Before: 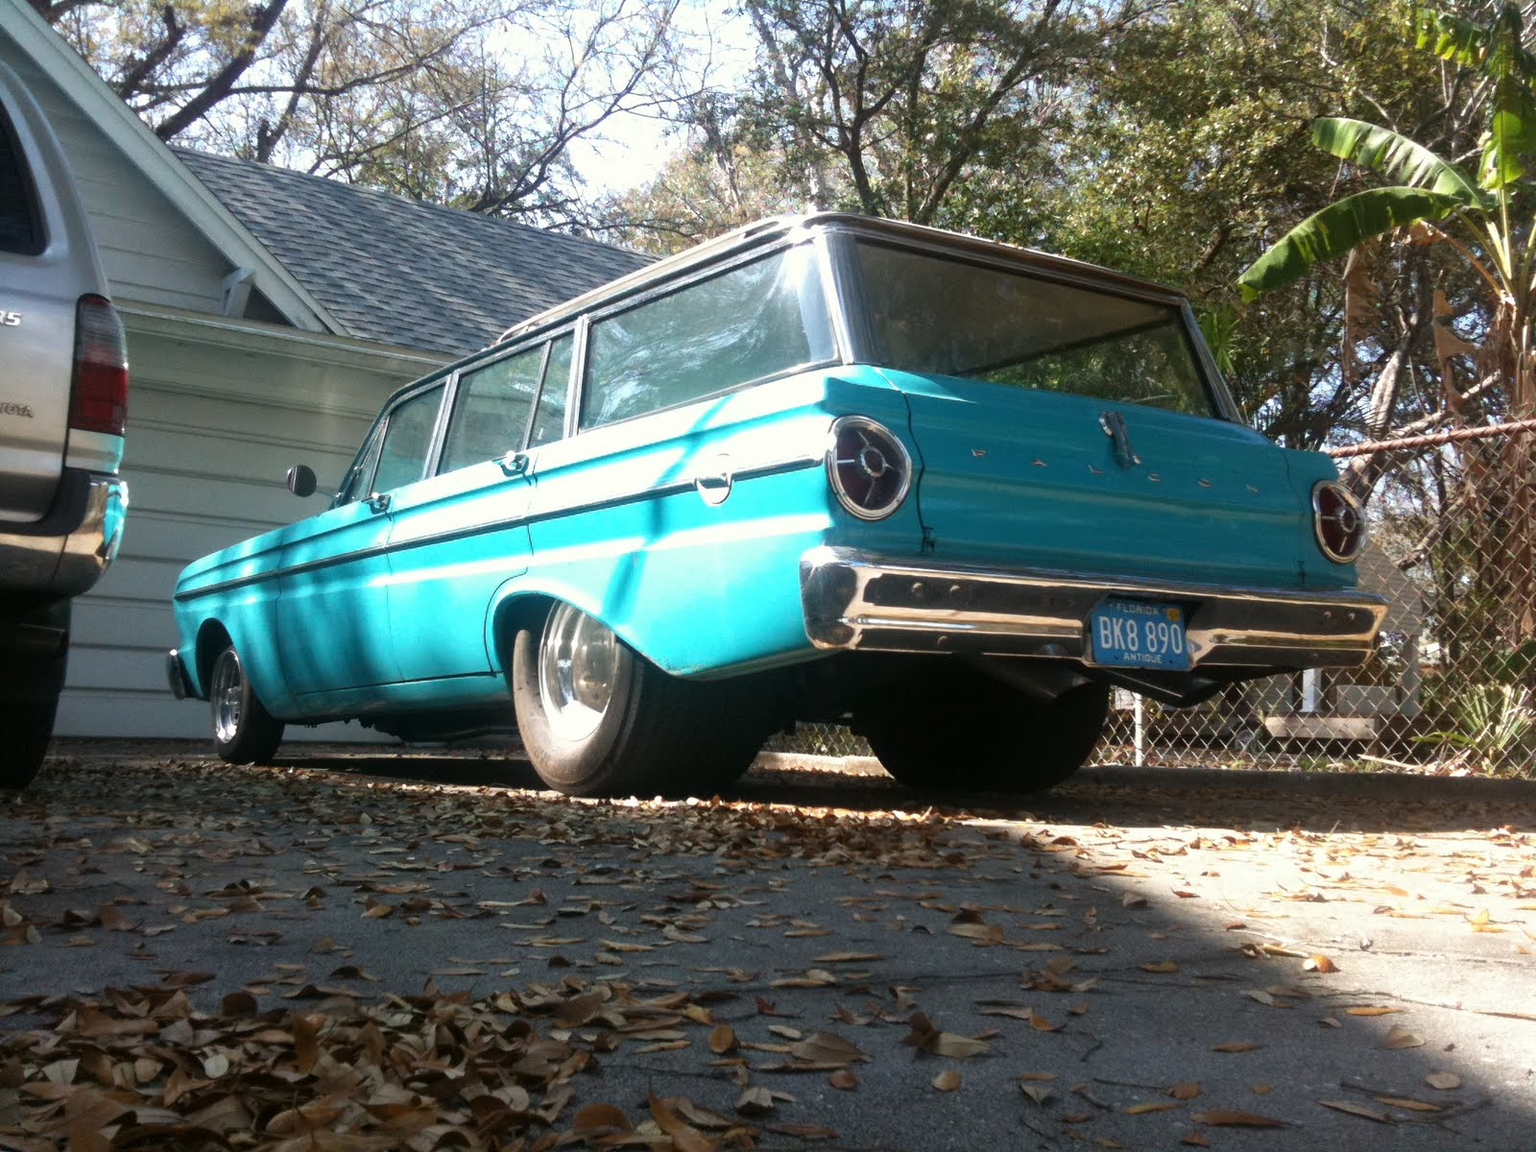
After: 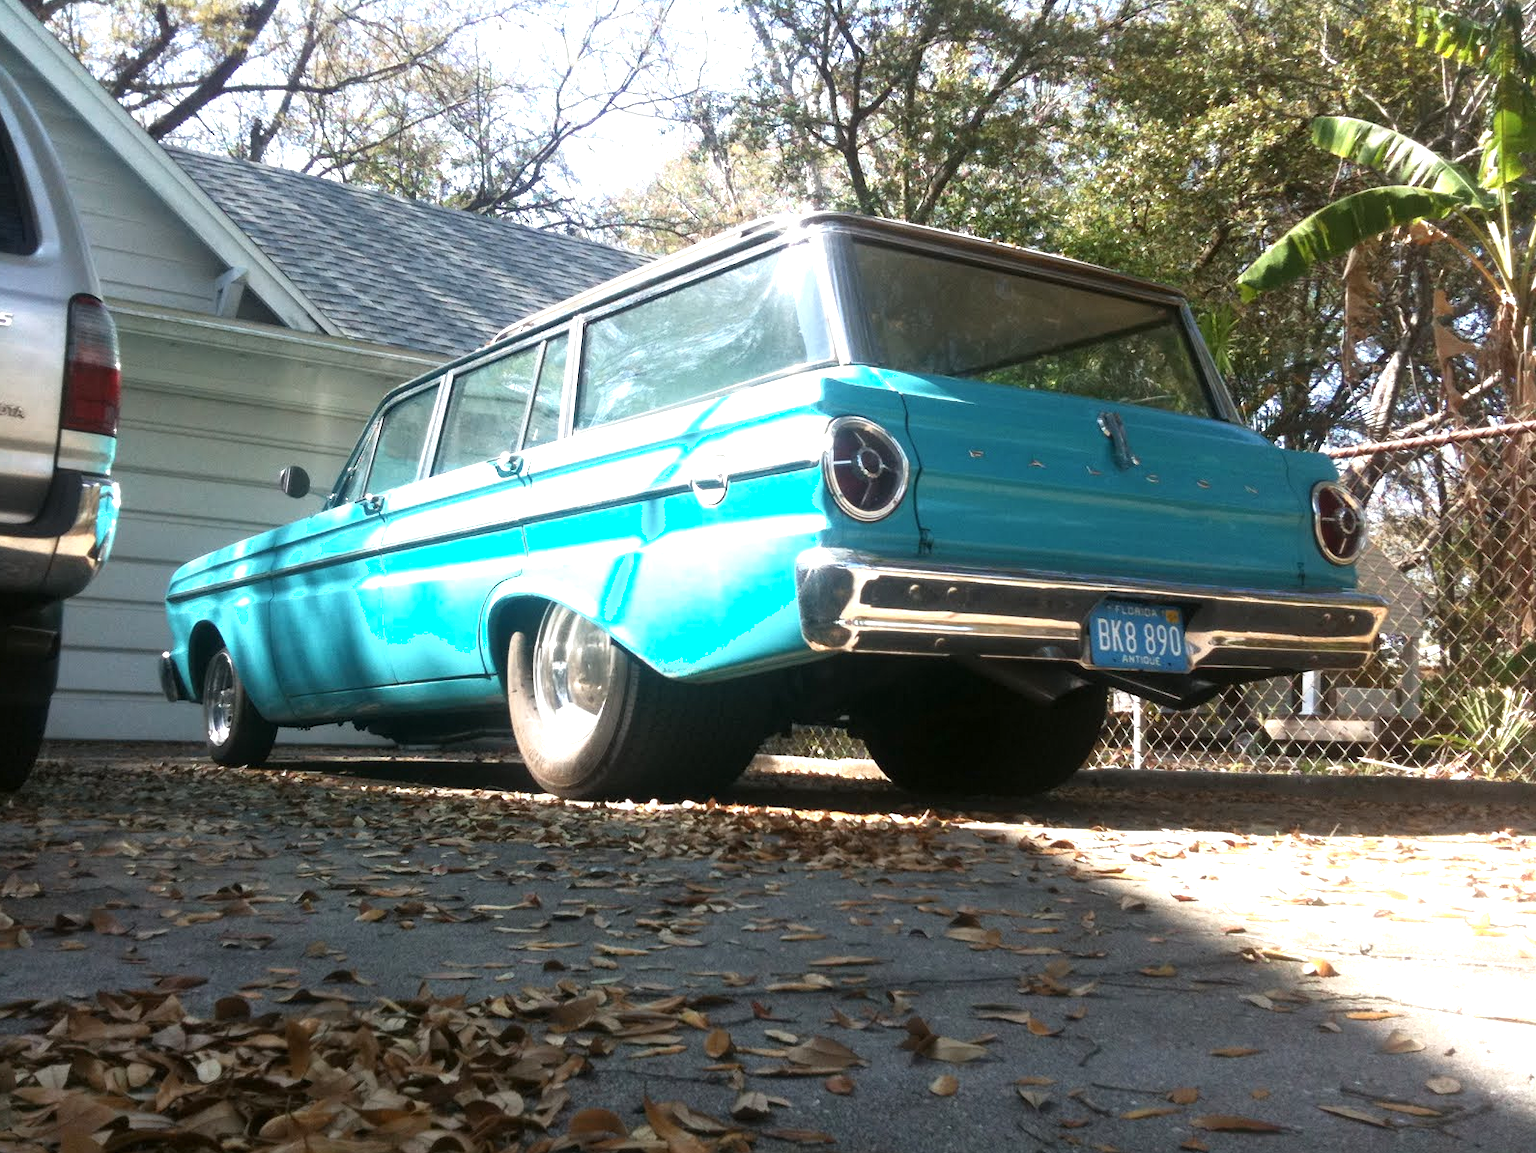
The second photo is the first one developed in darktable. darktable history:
crop and rotate: left 0.614%, top 0.179%, bottom 0.309%
white balance: emerald 1
contrast brightness saturation: saturation -0.05
shadows and highlights: shadows 0, highlights 40
exposure: exposure 0.6 EV, compensate highlight preservation false
